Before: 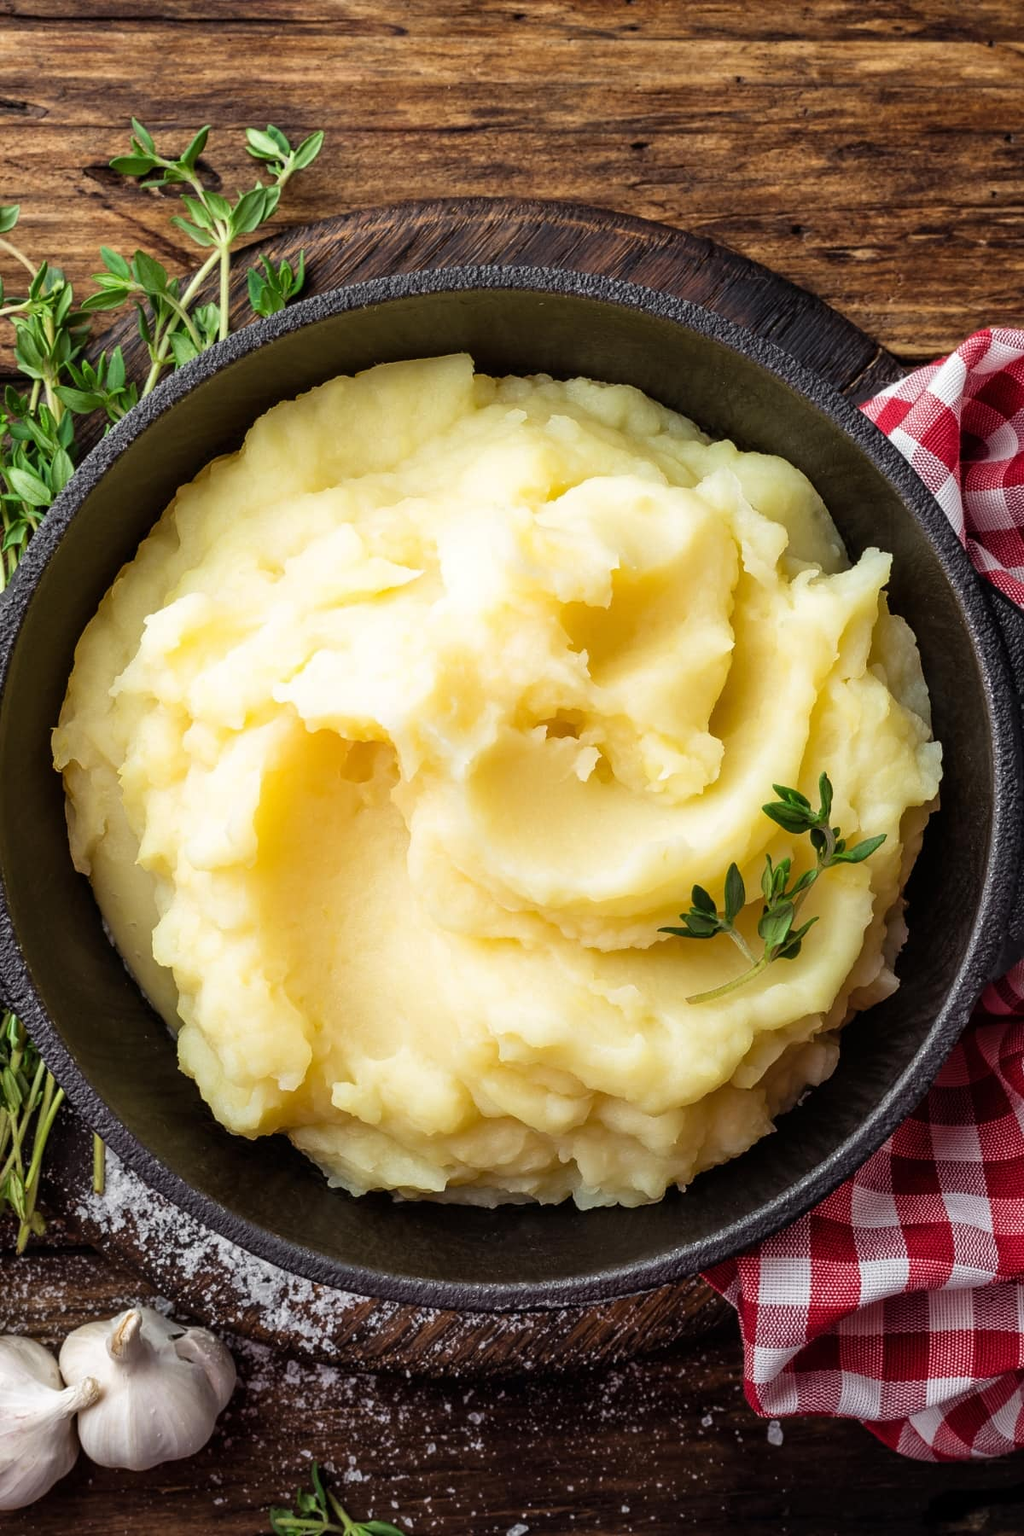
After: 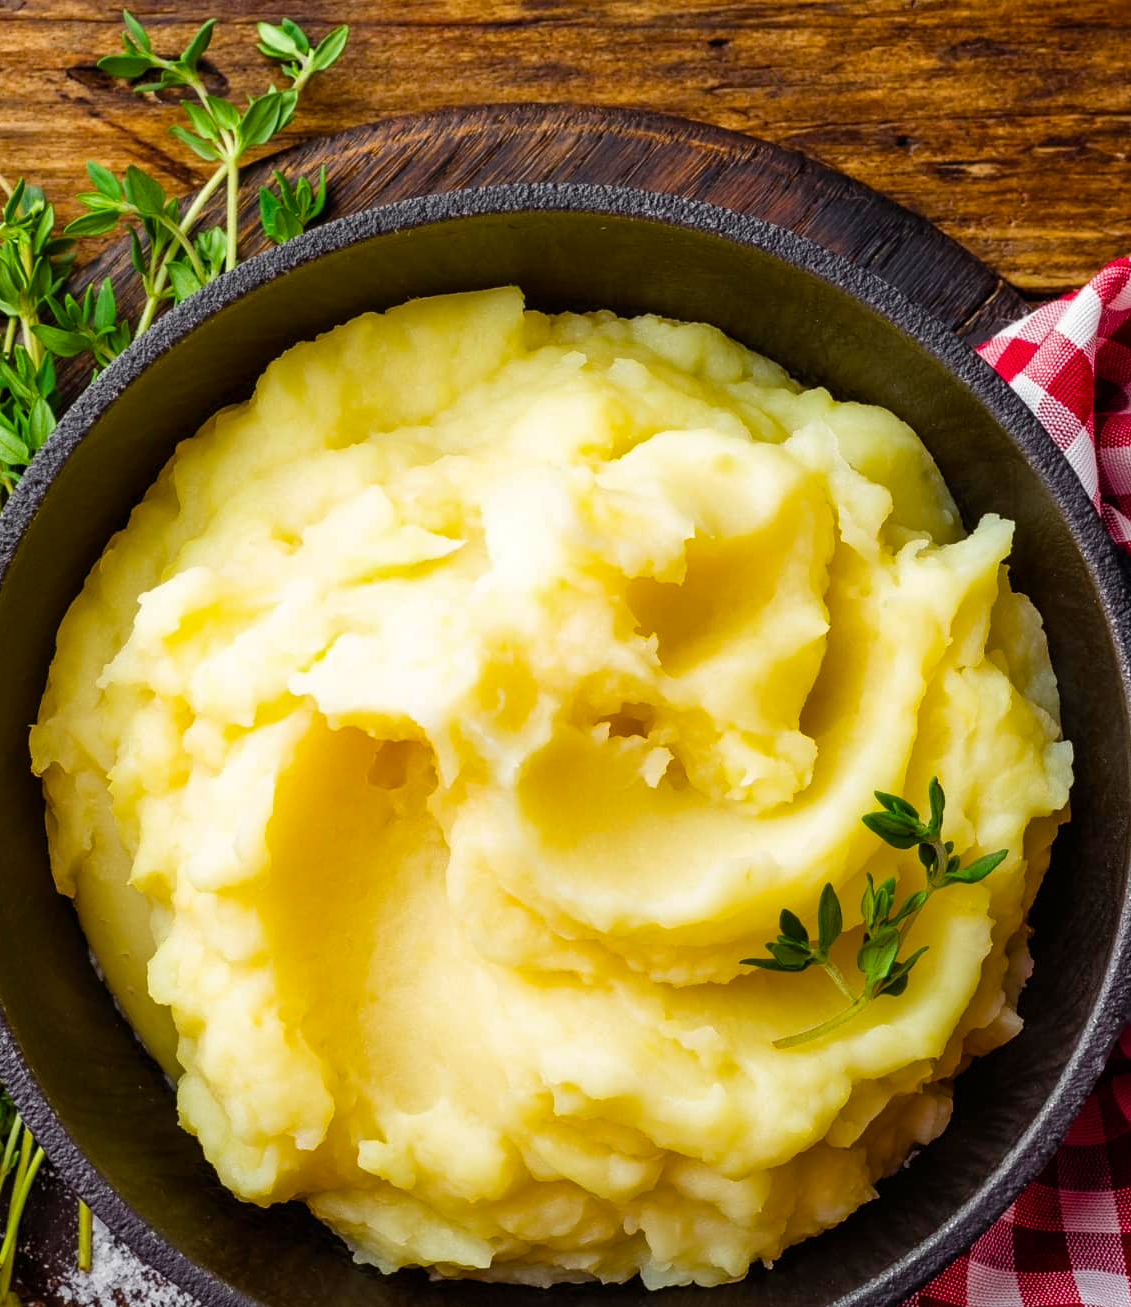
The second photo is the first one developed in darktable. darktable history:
color balance rgb: perceptual saturation grading › global saturation 36.138%, perceptual saturation grading › shadows 35.017%
crop: left 2.656%, top 7.117%, right 3.019%, bottom 20.249%
shadows and highlights: shadows 32.37, highlights -32.4, highlights color adjustment 45.19%, soften with gaussian
